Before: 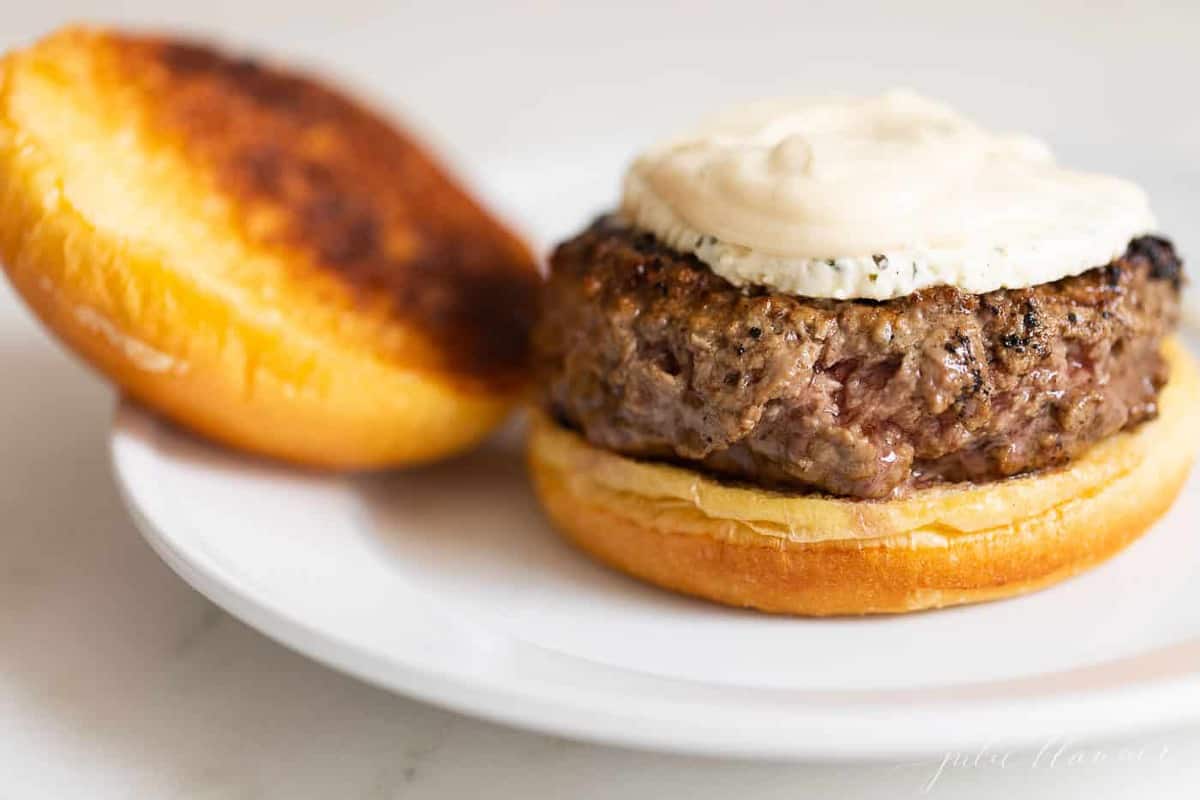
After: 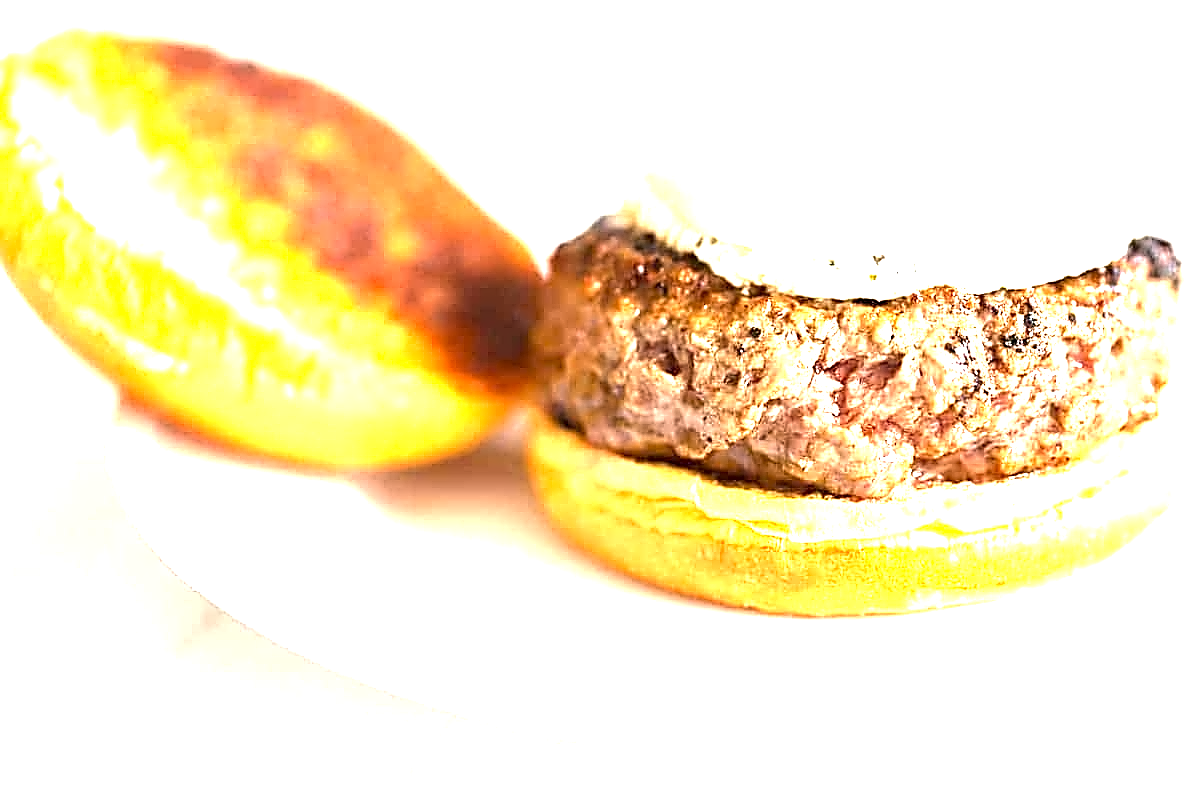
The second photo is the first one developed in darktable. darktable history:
sharpen: amount 0.894
exposure: black level correction 0.001, exposure 2.515 EV, compensate exposure bias true, compensate highlight preservation false
contrast equalizer: y [[0.5 ×4, 0.525, 0.667], [0.5 ×6], [0.5 ×6], [0 ×4, 0.042, 0], [0, 0, 0.004, 0.1, 0.191, 0.131]]
